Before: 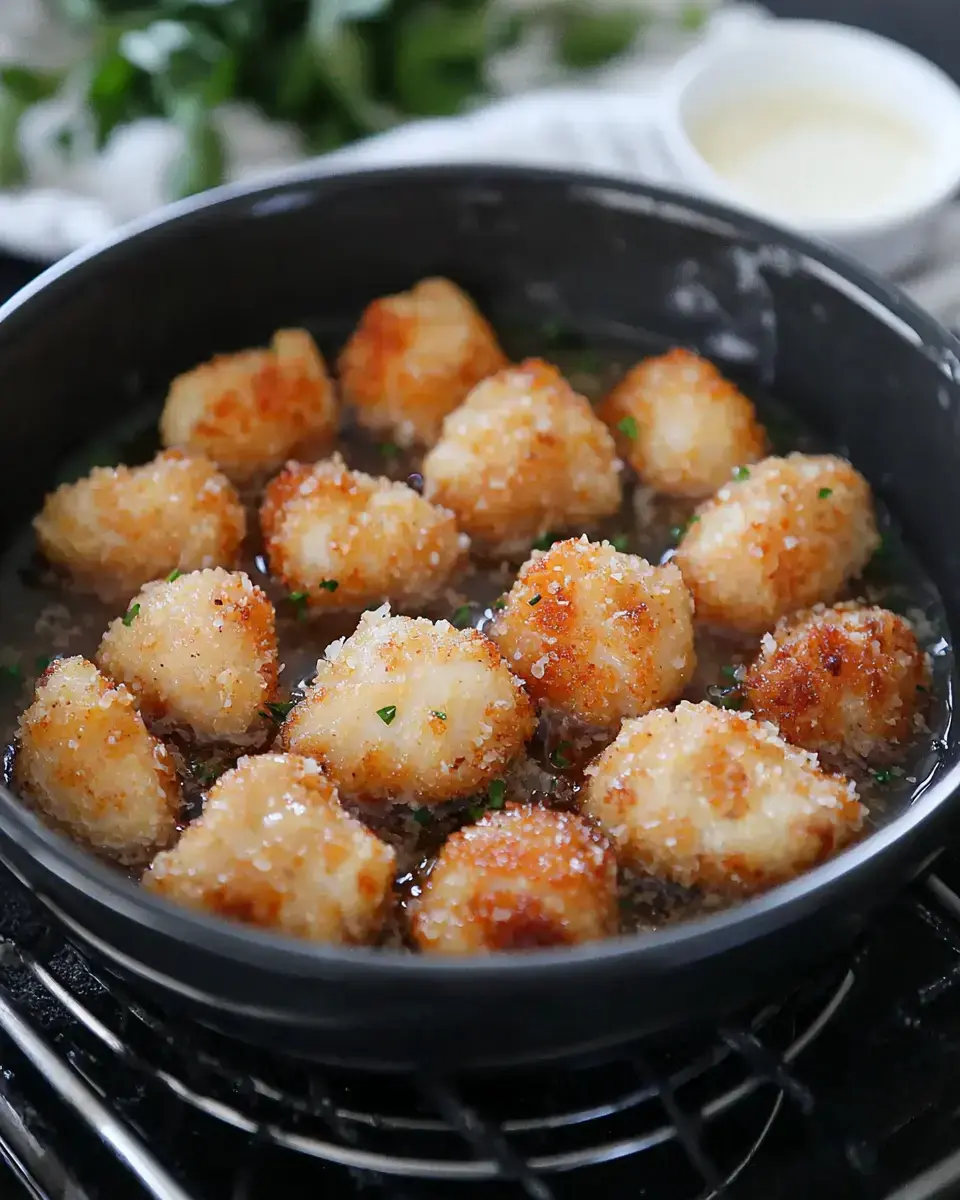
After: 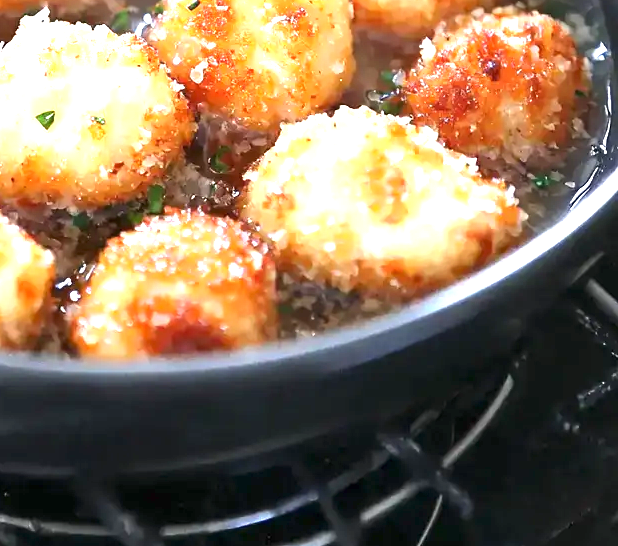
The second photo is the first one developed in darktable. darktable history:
exposure: black level correction 0, exposure 1.624 EV, compensate exposure bias true, compensate highlight preservation false
crop and rotate: left 35.562%, top 49.666%, bottom 4.787%
